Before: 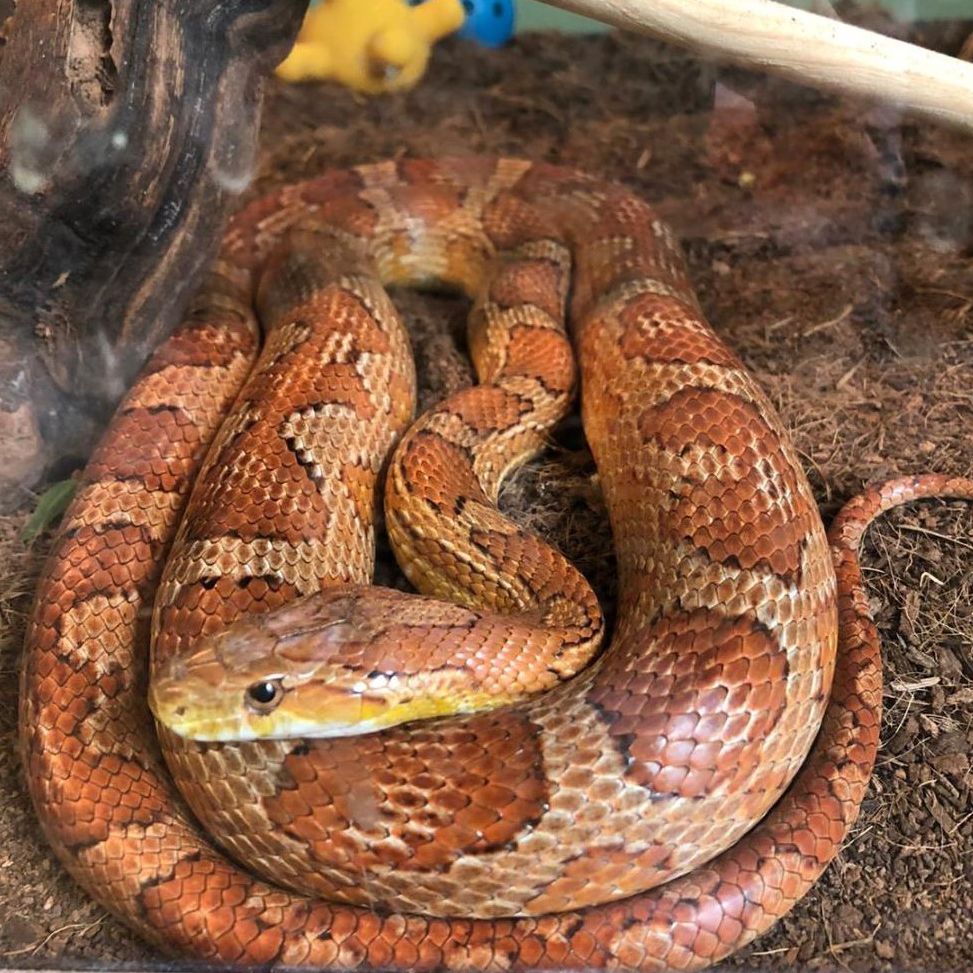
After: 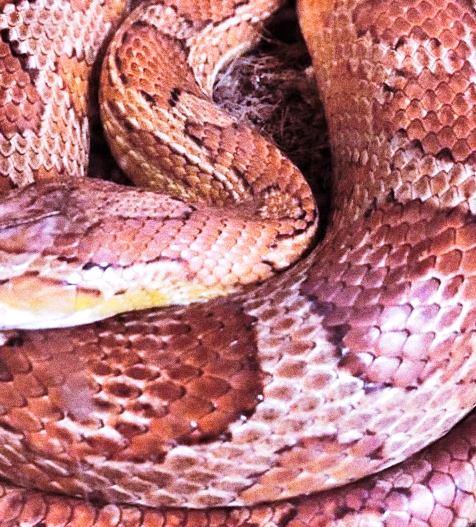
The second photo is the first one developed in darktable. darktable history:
crop: left 29.672%, top 41.786%, right 20.851%, bottom 3.487%
white balance: red 1.188, blue 1.11
split-toning: shadows › saturation 0.41, highlights › saturation 0, compress 33.55%
rotate and perspective: rotation 0.174°, lens shift (vertical) 0.013, lens shift (horizontal) 0.019, shear 0.001, automatic cropping original format, crop left 0.007, crop right 0.991, crop top 0.016, crop bottom 0.997
base curve: curves: ch0 [(0, 0) (0.028, 0.03) (0.121, 0.232) (0.46, 0.748) (0.859, 0.968) (1, 1)], preserve colors none
color calibration: illuminant as shot in camera, adaptation linear Bradford (ICC v4), x 0.406, y 0.405, temperature 3570.35 K, saturation algorithm version 1 (2020)
grain: coarseness 0.09 ISO, strength 40%
shadows and highlights: shadows 20.91, highlights -82.73, soften with gaussian
